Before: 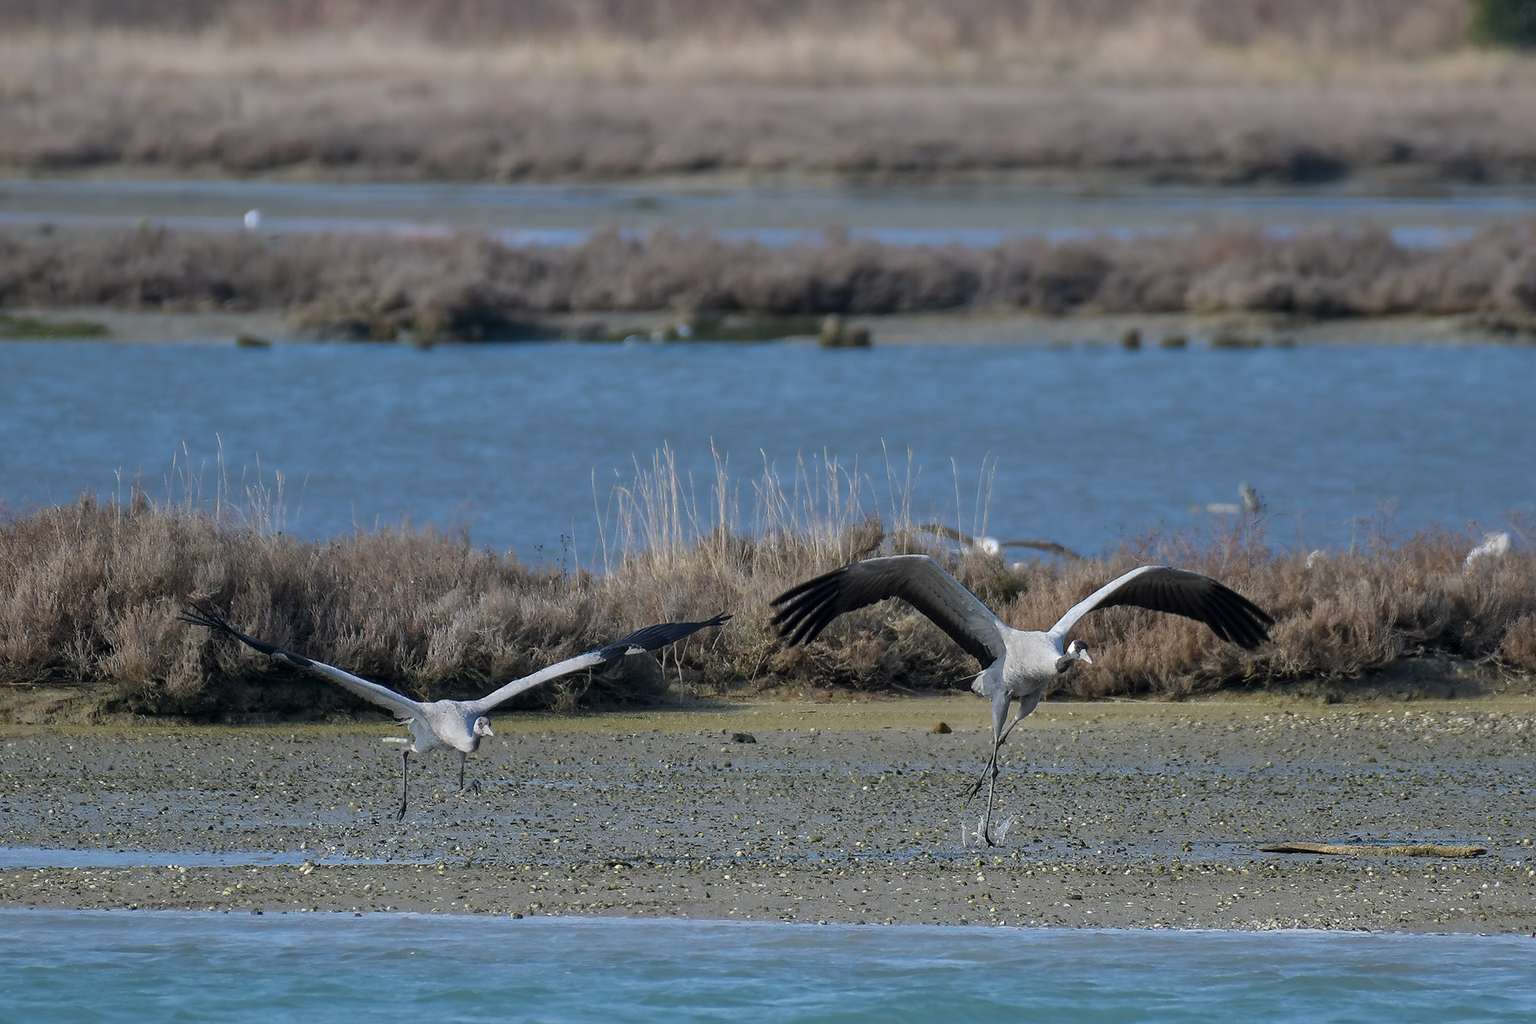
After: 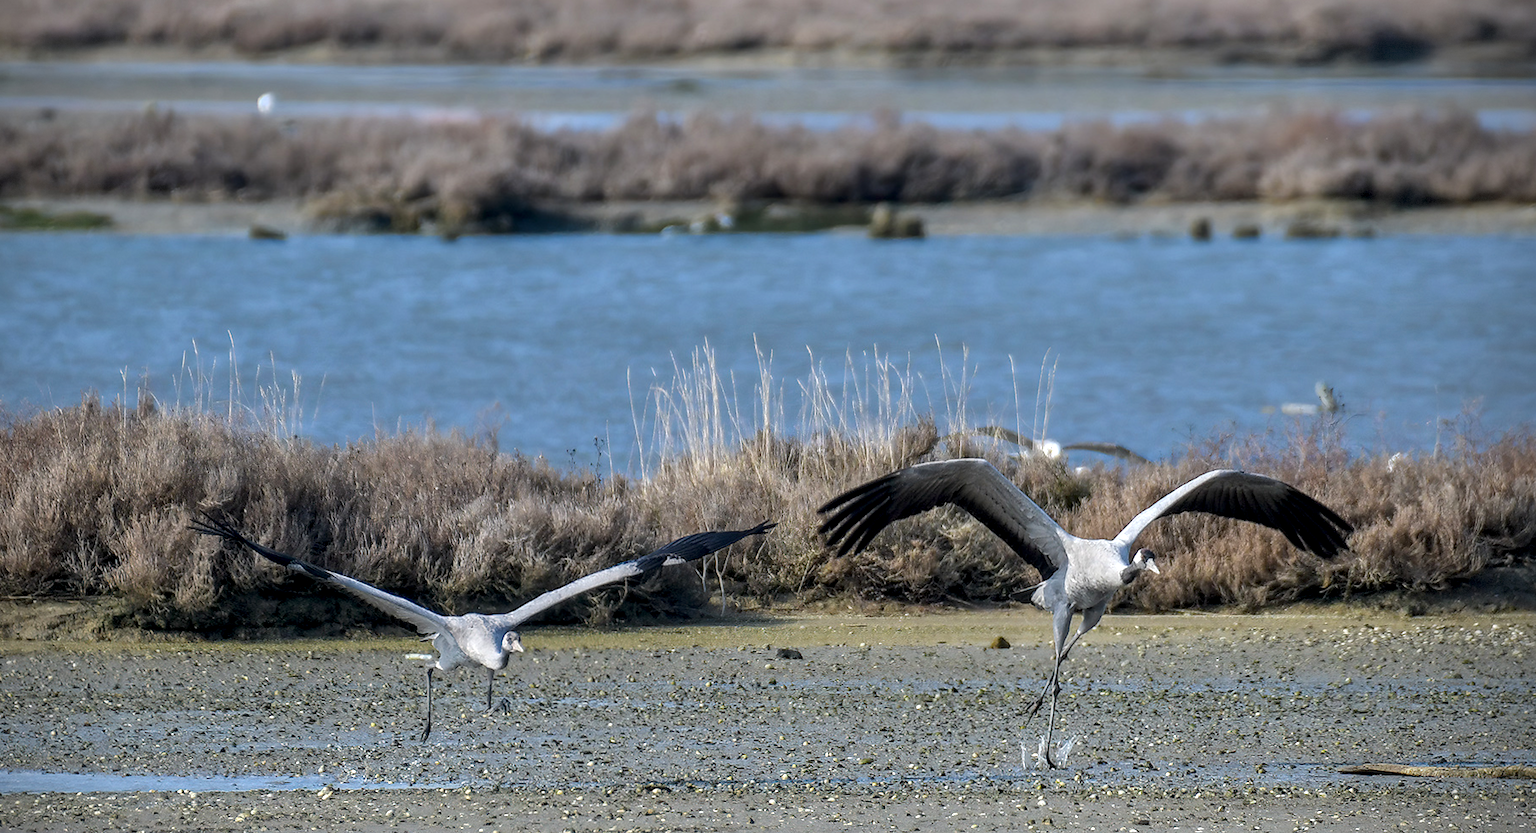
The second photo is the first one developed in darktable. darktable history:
crop and rotate: angle 0.097°, top 11.996%, right 5.673%, bottom 11.203%
exposure: black level correction 0.001, exposure 0.499 EV, compensate exposure bias true, compensate highlight preservation false
vignetting: brightness -0.58, saturation -0.124, center (-0.033, -0.044), dithering 8-bit output
local contrast: detail 130%
